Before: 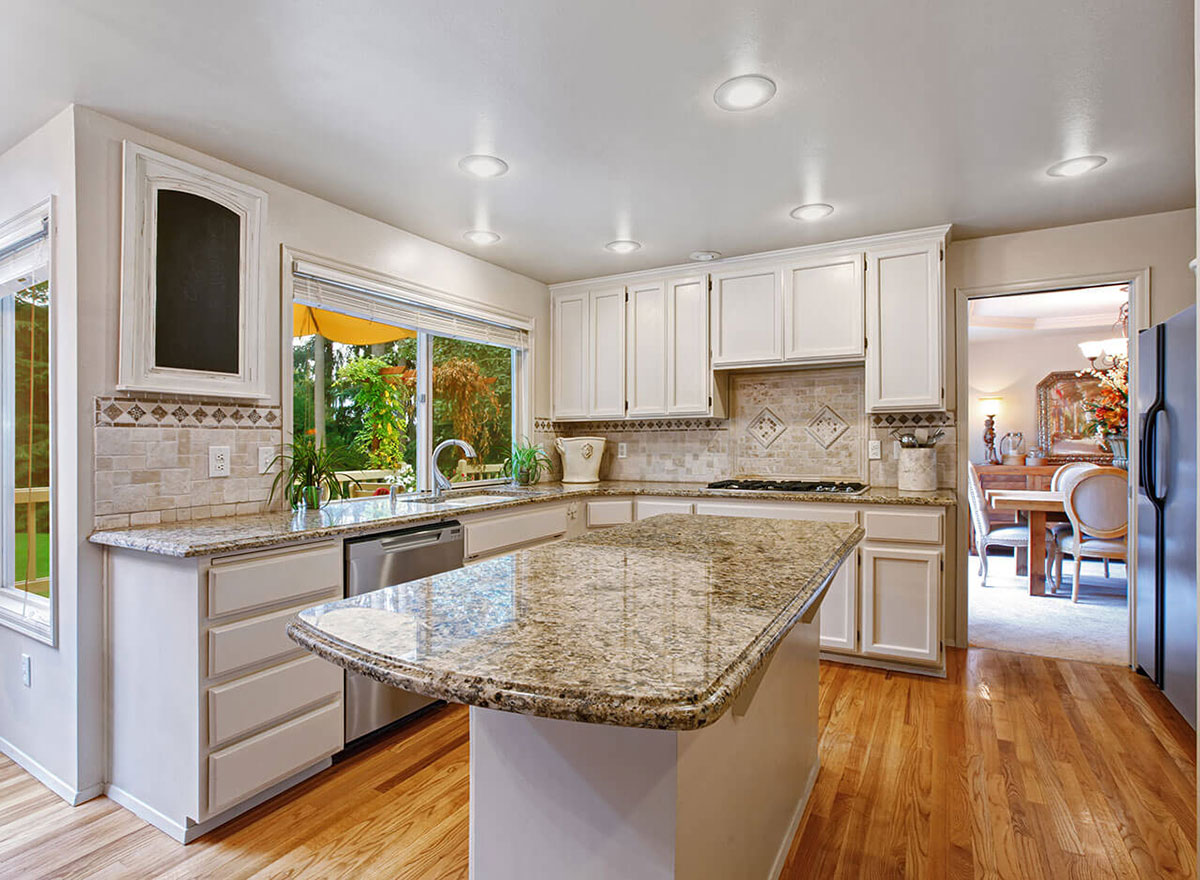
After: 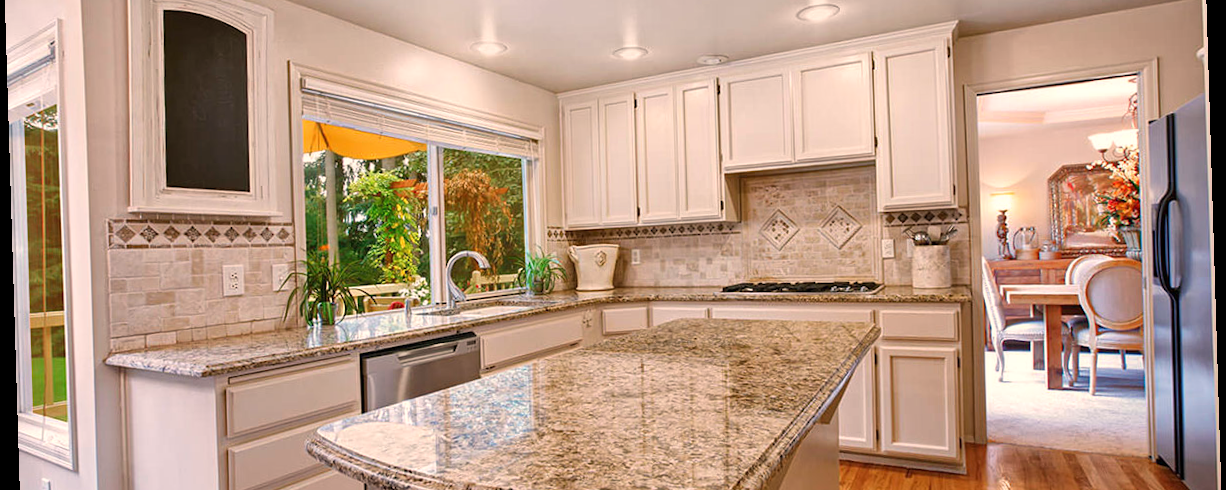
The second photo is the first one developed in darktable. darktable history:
rotate and perspective: rotation -1.75°, automatic cropping off
crop and rotate: top 23.043%, bottom 23.437%
white balance: red 1.127, blue 0.943
